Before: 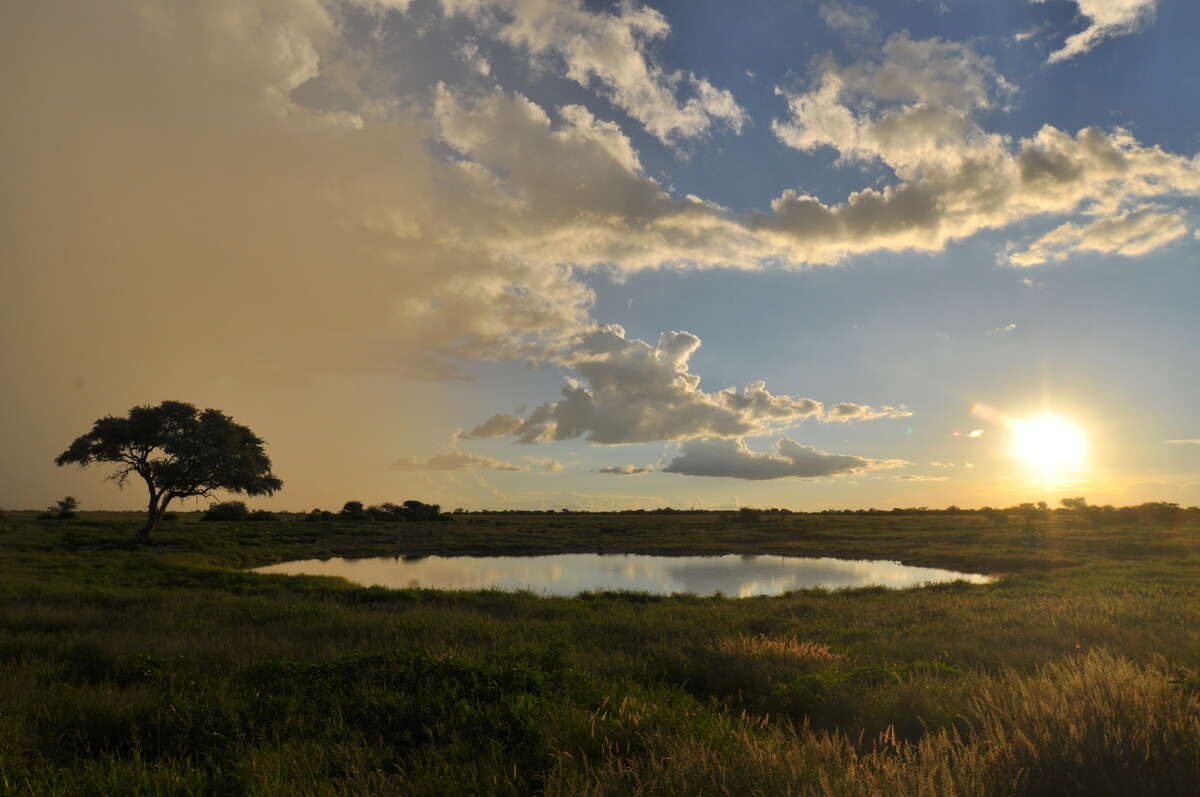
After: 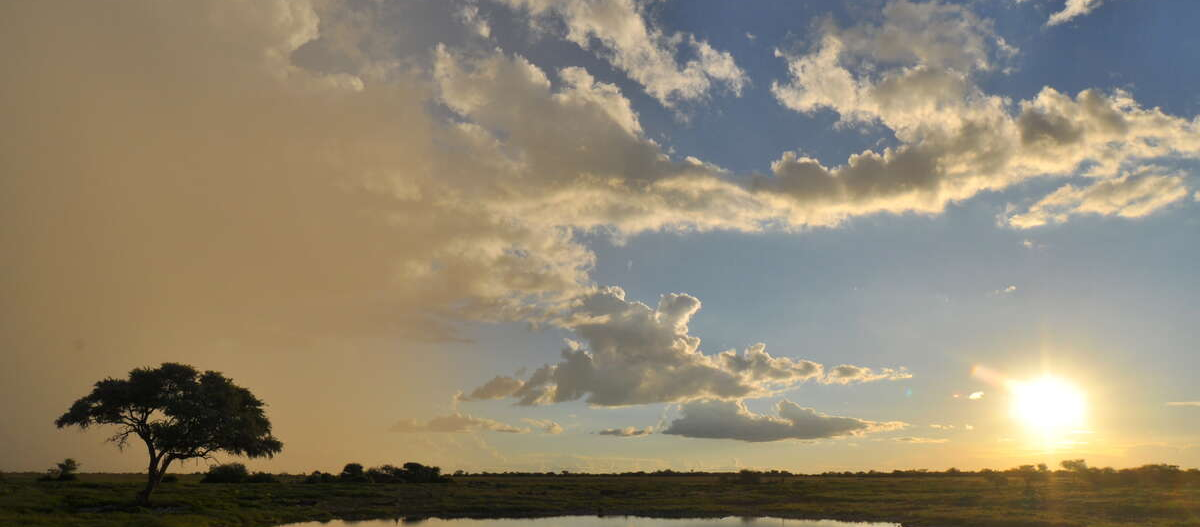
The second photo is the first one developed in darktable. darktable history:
crop and rotate: top 4.877%, bottom 28.894%
